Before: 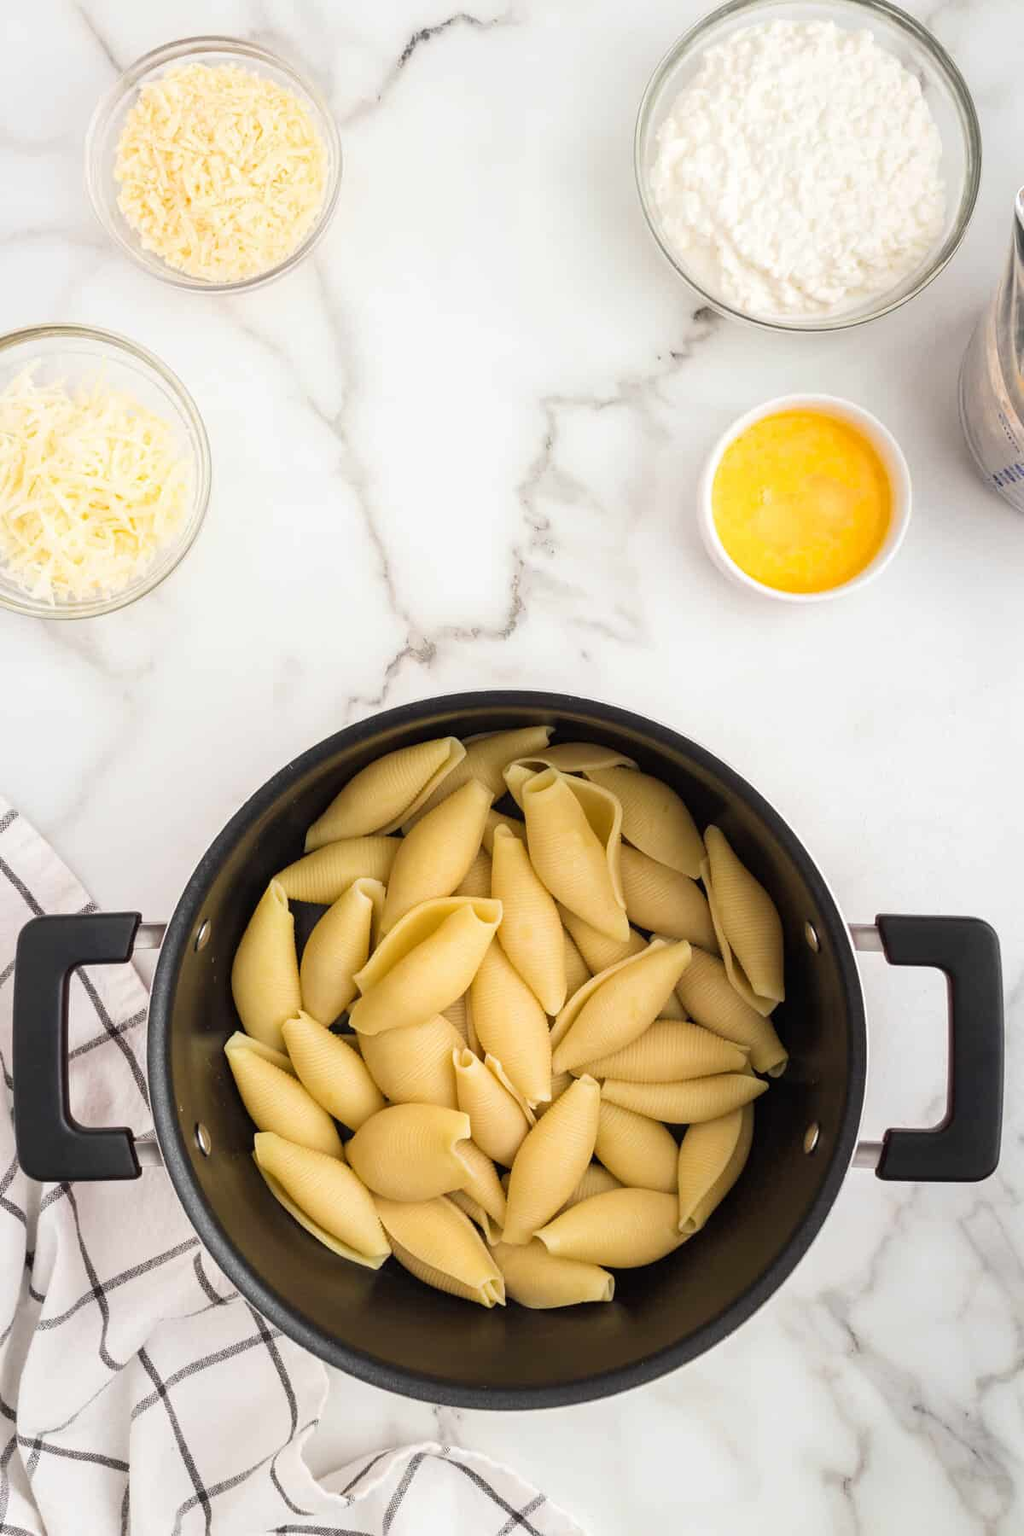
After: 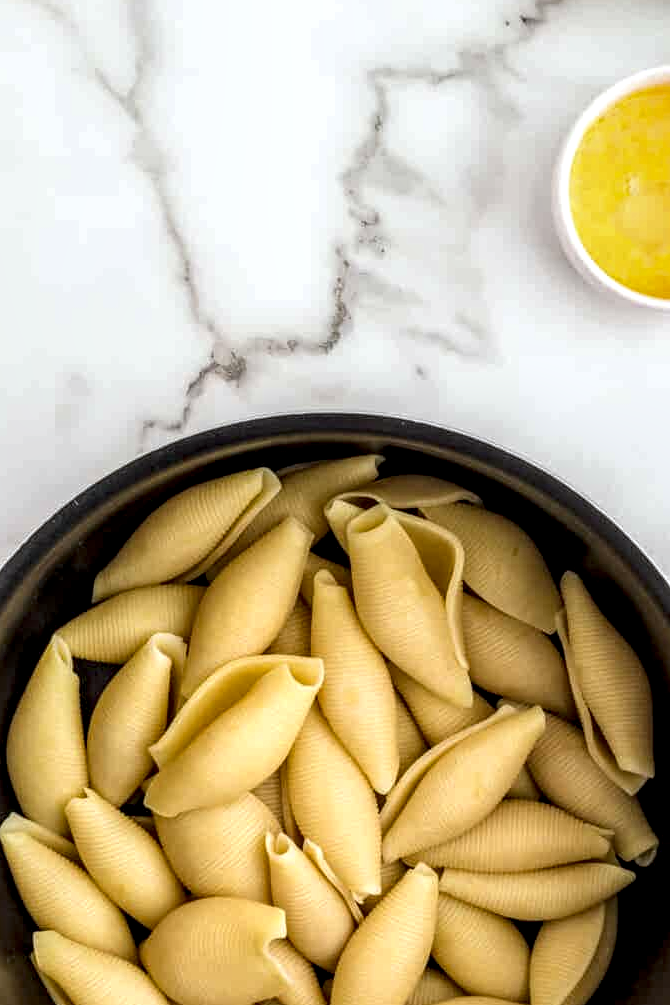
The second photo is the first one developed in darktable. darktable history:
local contrast: highlights 19%, detail 186%
crop and rotate: left 22.13%, top 22.054%, right 22.026%, bottom 22.102%
white balance: red 0.982, blue 1.018
